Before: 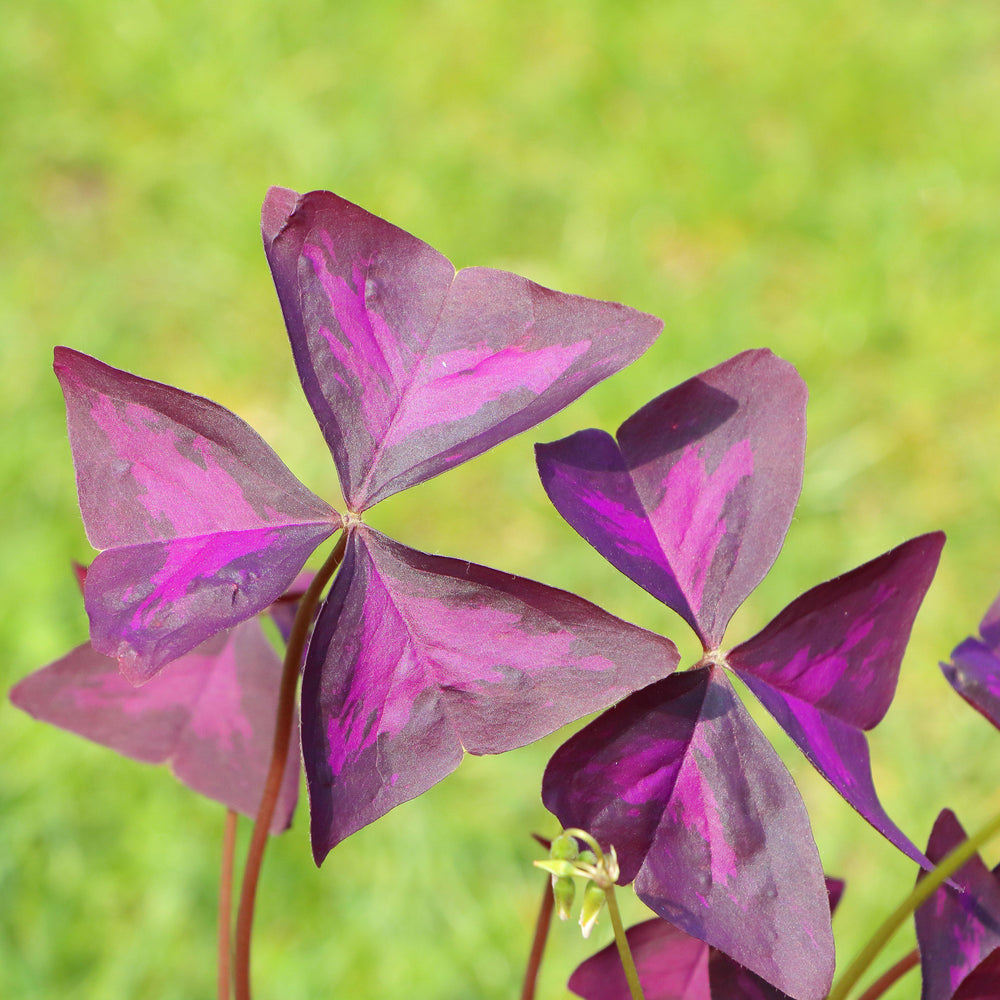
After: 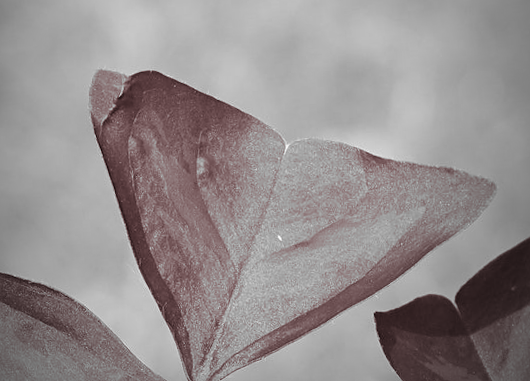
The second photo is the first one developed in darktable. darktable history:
sharpen: amount 0.2
rotate and perspective: rotation -3°, crop left 0.031, crop right 0.968, crop top 0.07, crop bottom 0.93
crop: left 15.306%, top 9.065%, right 30.789%, bottom 48.638%
split-toning: shadows › saturation 0.41, highlights › saturation 0, compress 33.55%
vibrance: on, module defaults
monochrome: on, module defaults
color balance rgb: perceptual saturation grading › global saturation 20%, global vibrance 20%
vignetting: fall-off start 72.14%, fall-off radius 108.07%, brightness -0.713, saturation -0.488, center (-0.054, -0.359), width/height ratio 0.729
